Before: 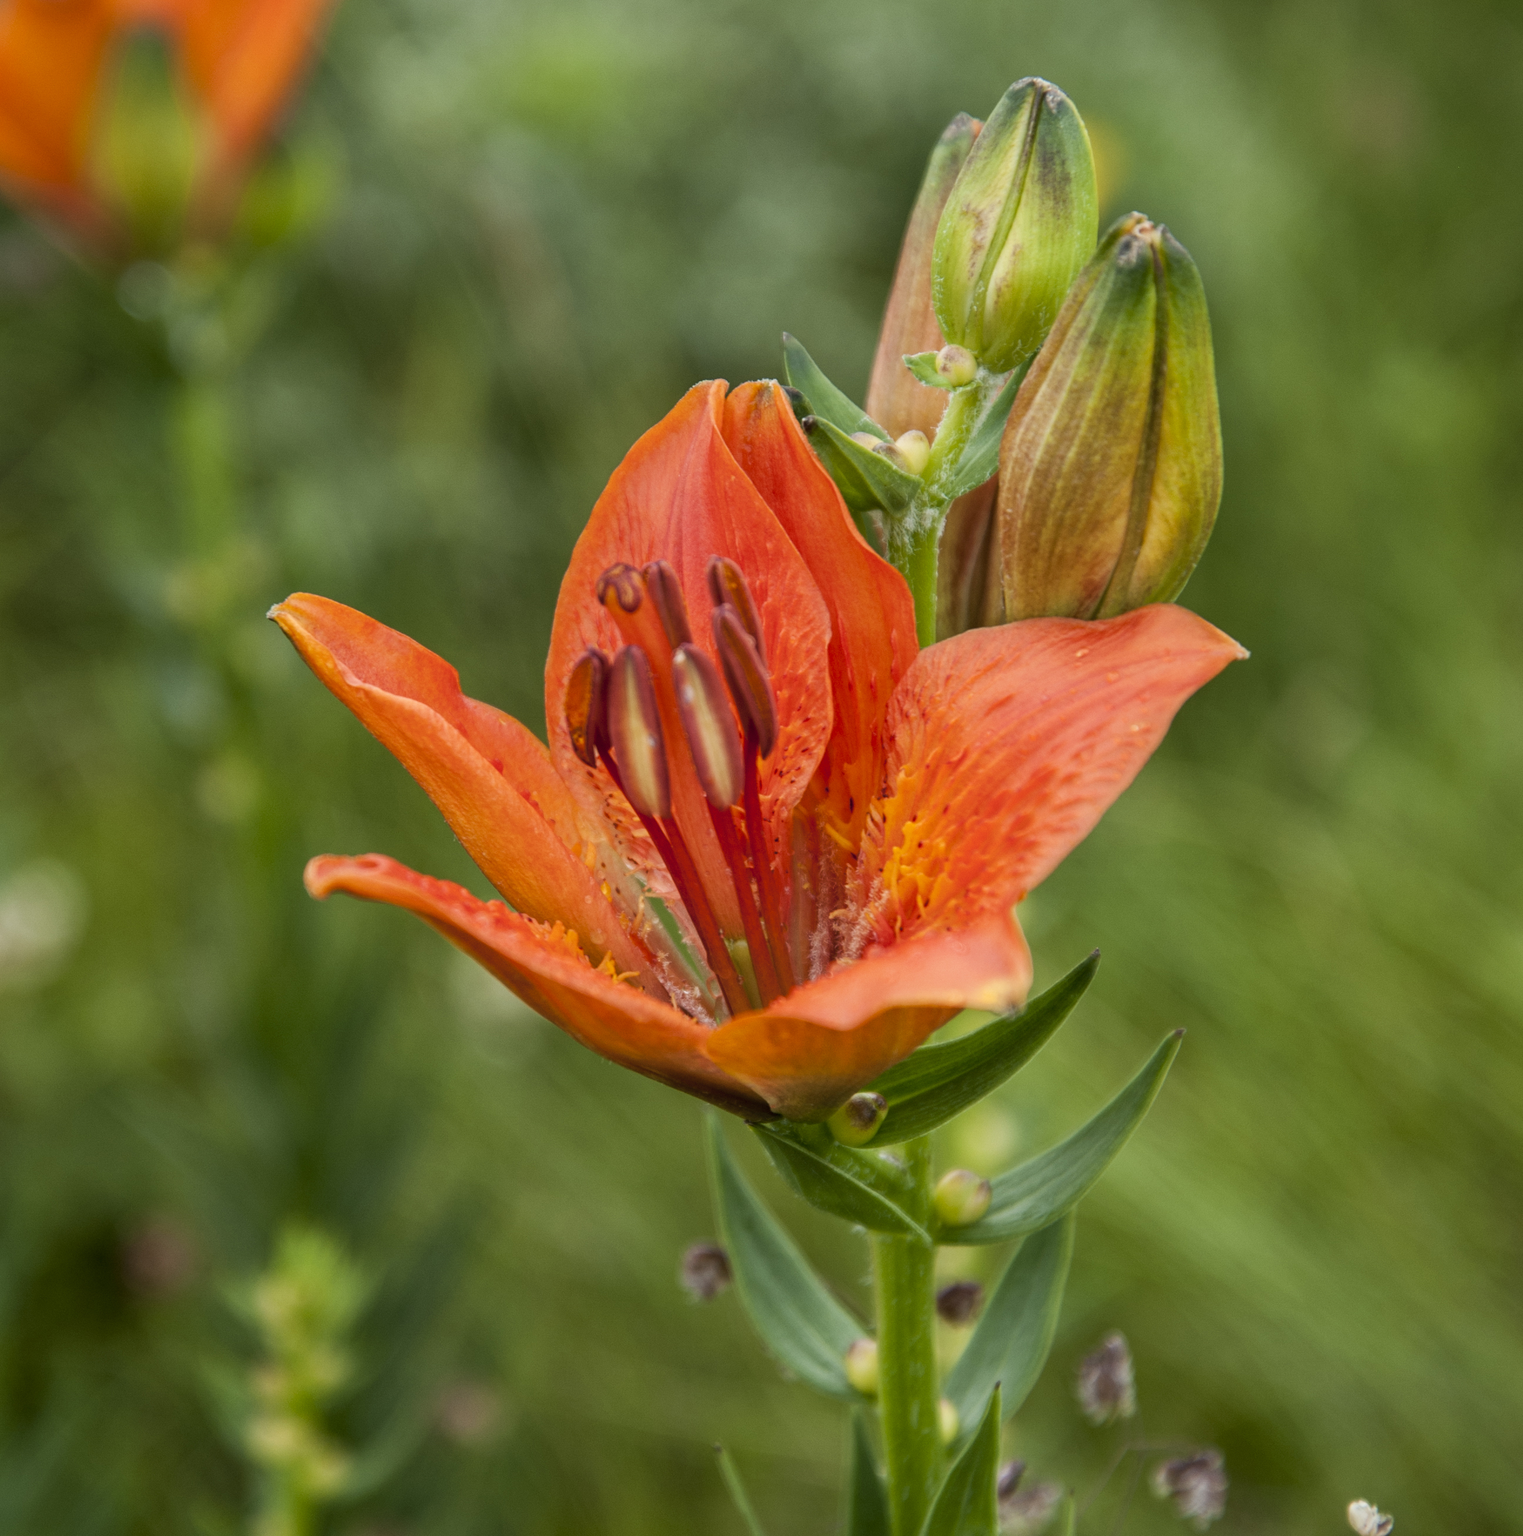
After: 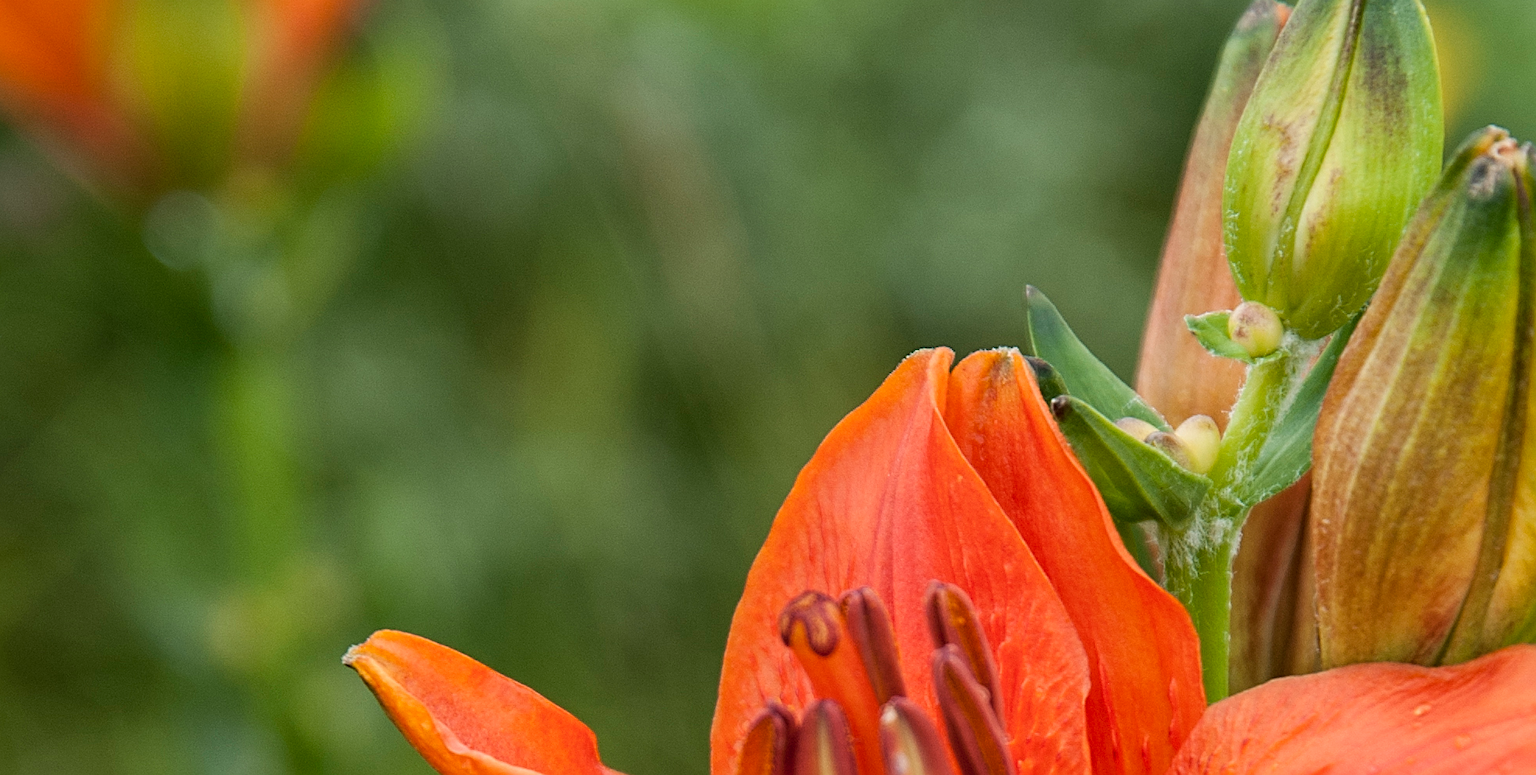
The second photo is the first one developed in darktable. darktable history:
sharpen: amount 0.554
crop: left 0.544%, top 7.65%, right 23.263%, bottom 54.246%
